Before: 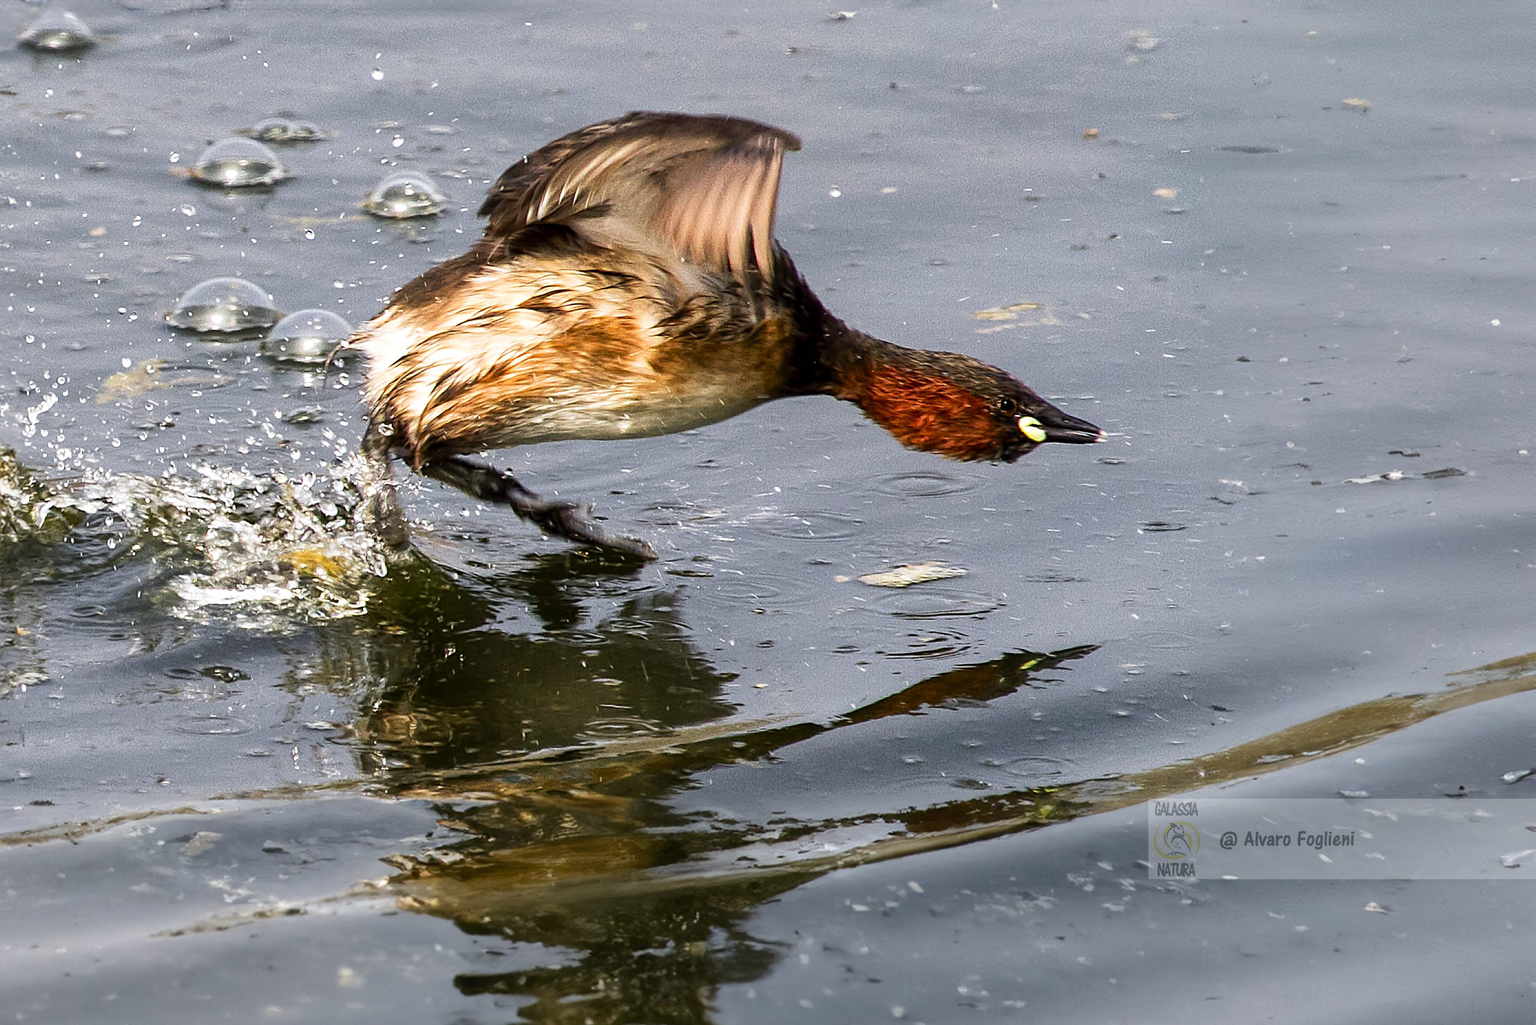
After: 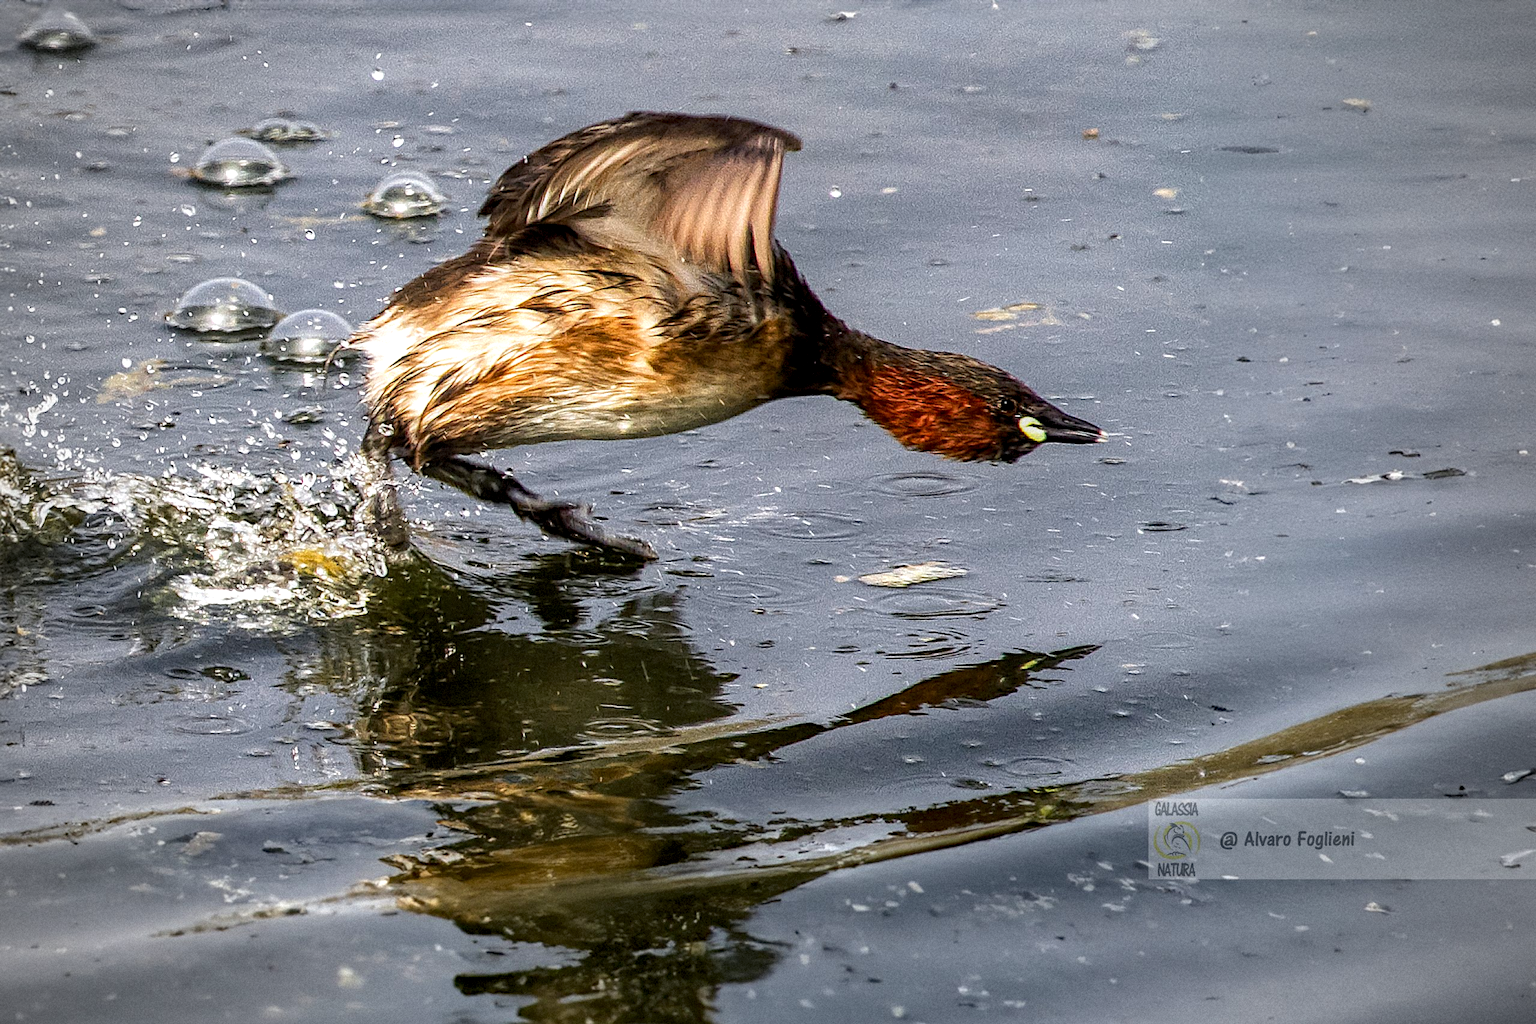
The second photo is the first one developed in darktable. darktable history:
grain: mid-tones bias 0%
vignetting: fall-off start 74.49%, fall-off radius 65.9%, brightness -0.628, saturation -0.68
haze removal: compatibility mode true, adaptive false
local contrast: detail 130%
